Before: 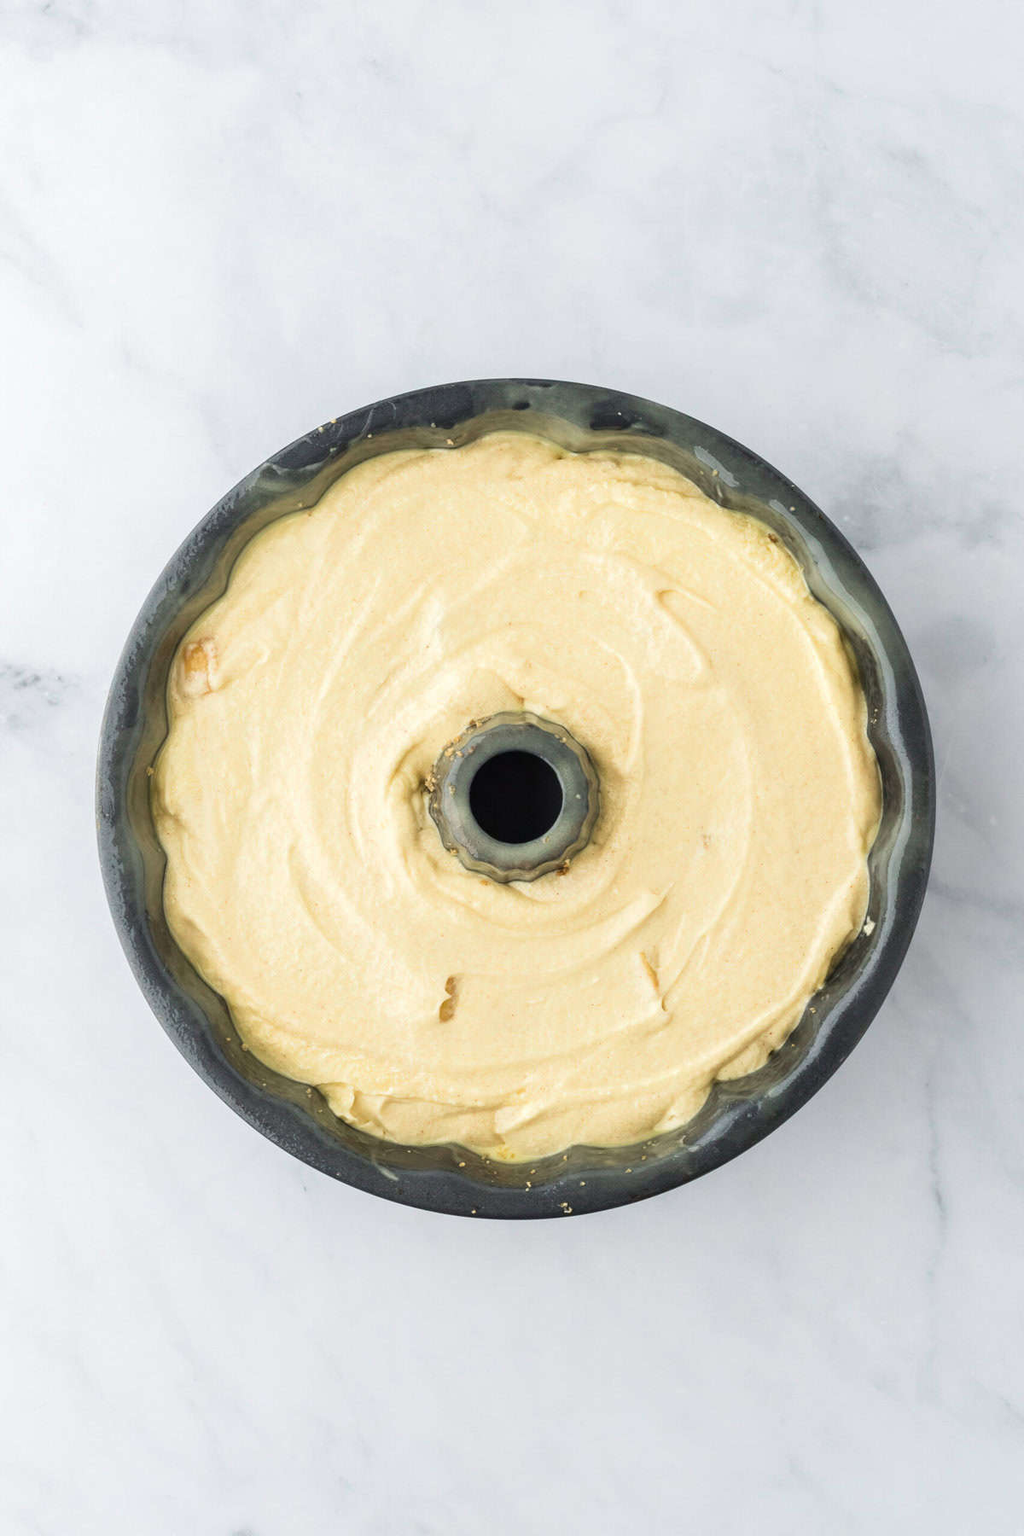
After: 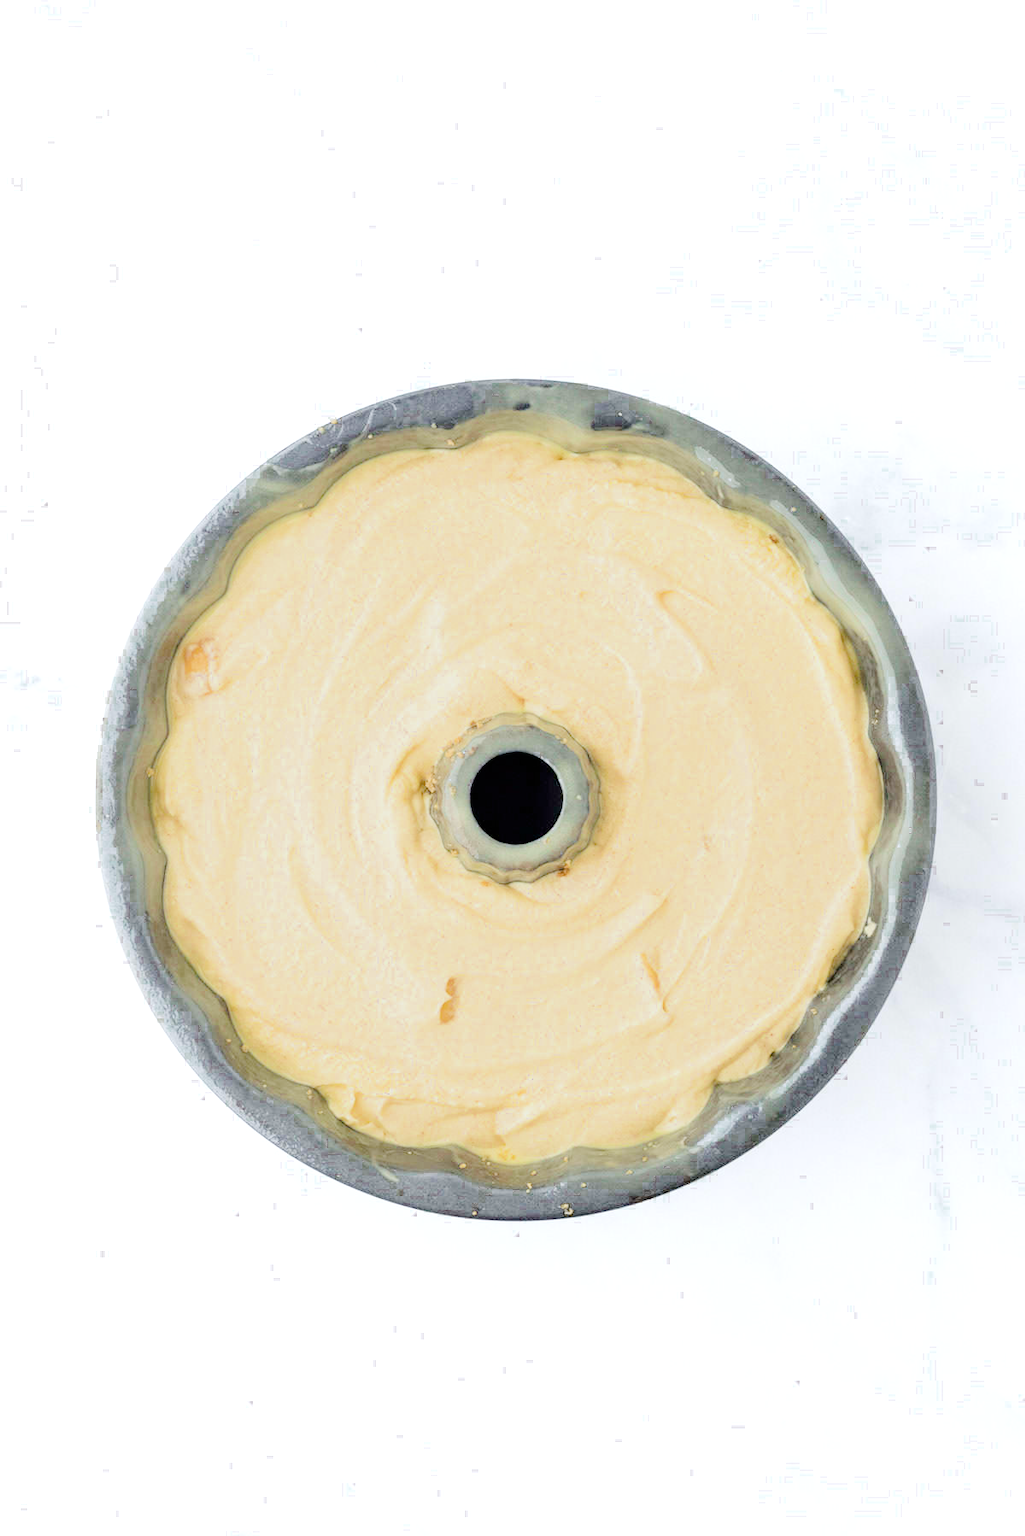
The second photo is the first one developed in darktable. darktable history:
exposure: black level correction 0, exposure 1.466 EV, compensate highlight preservation false
crop: bottom 0.071%
filmic rgb: black relative exposure -4.48 EV, white relative exposure 6.62 EV, hardness 1.87, contrast 0.512
color balance rgb: perceptual saturation grading › global saturation 0.156%, global vibrance 39.574%
tone curve: curves: ch0 [(0, 0) (0.003, 0.003) (0.011, 0.005) (0.025, 0.008) (0.044, 0.012) (0.069, 0.02) (0.1, 0.031) (0.136, 0.047) (0.177, 0.088) (0.224, 0.141) (0.277, 0.222) (0.335, 0.32) (0.399, 0.425) (0.468, 0.524) (0.543, 0.623) (0.623, 0.716) (0.709, 0.796) (0.801, 0.88) (0.898, 0.959) (1, 1)], color space Lab, independent channels, preserve colors none
color zones: curves: ch0 [(0.068, 0.464) (0.25, 0.5) (0.48, 0.508) (0.75, 0.536) (0.886, 0.476) (0.967, 0.456)]; ch1 [(0.066, 0.456) (0.25, 0.5) (0.616, 0.508) (0.746, 0.56) (0.934, 0.444)], mix 34.34%, process mode strong
